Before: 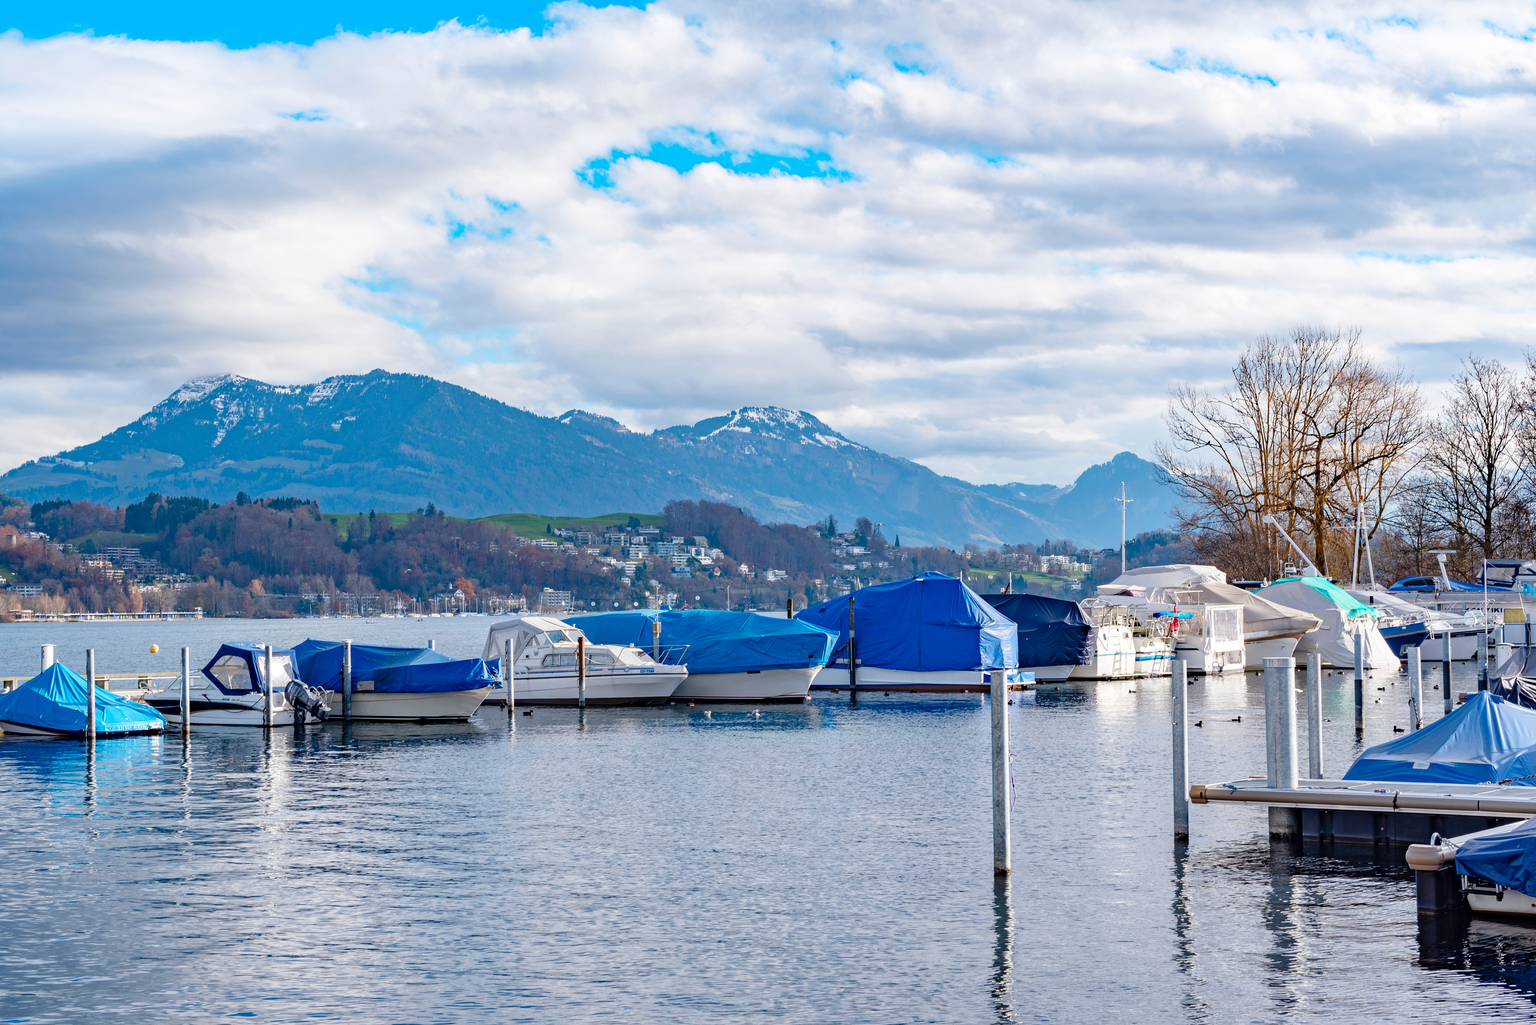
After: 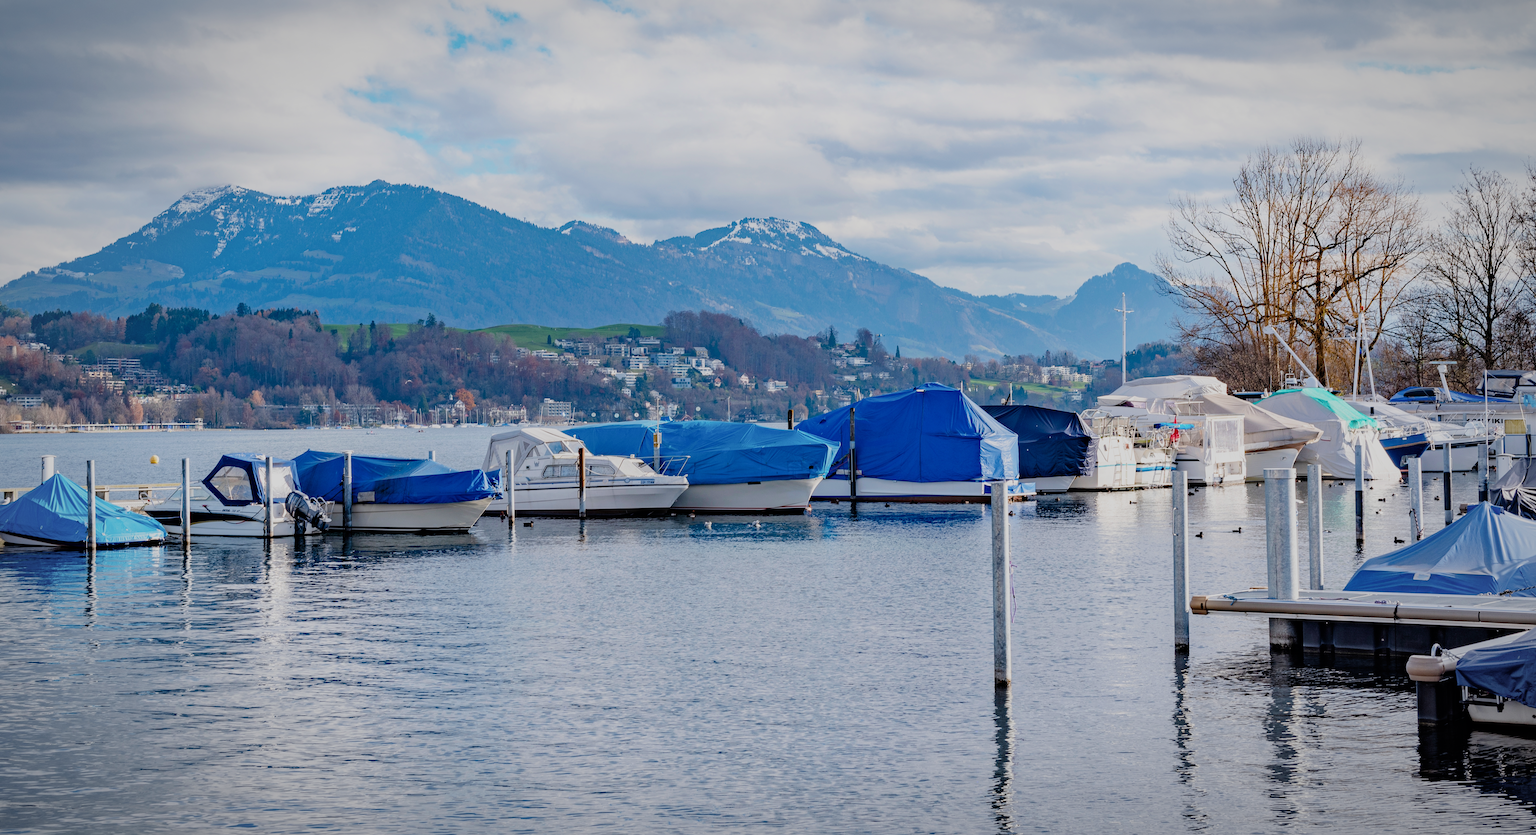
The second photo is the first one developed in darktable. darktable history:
vignetting: fall-off radius 70%, automatic ratio true
crop and rotate: top 18.507%
filmic rgb: black relative exposure -7.65 EV, white relative exposure 4.56 EV, hardness 3.61
